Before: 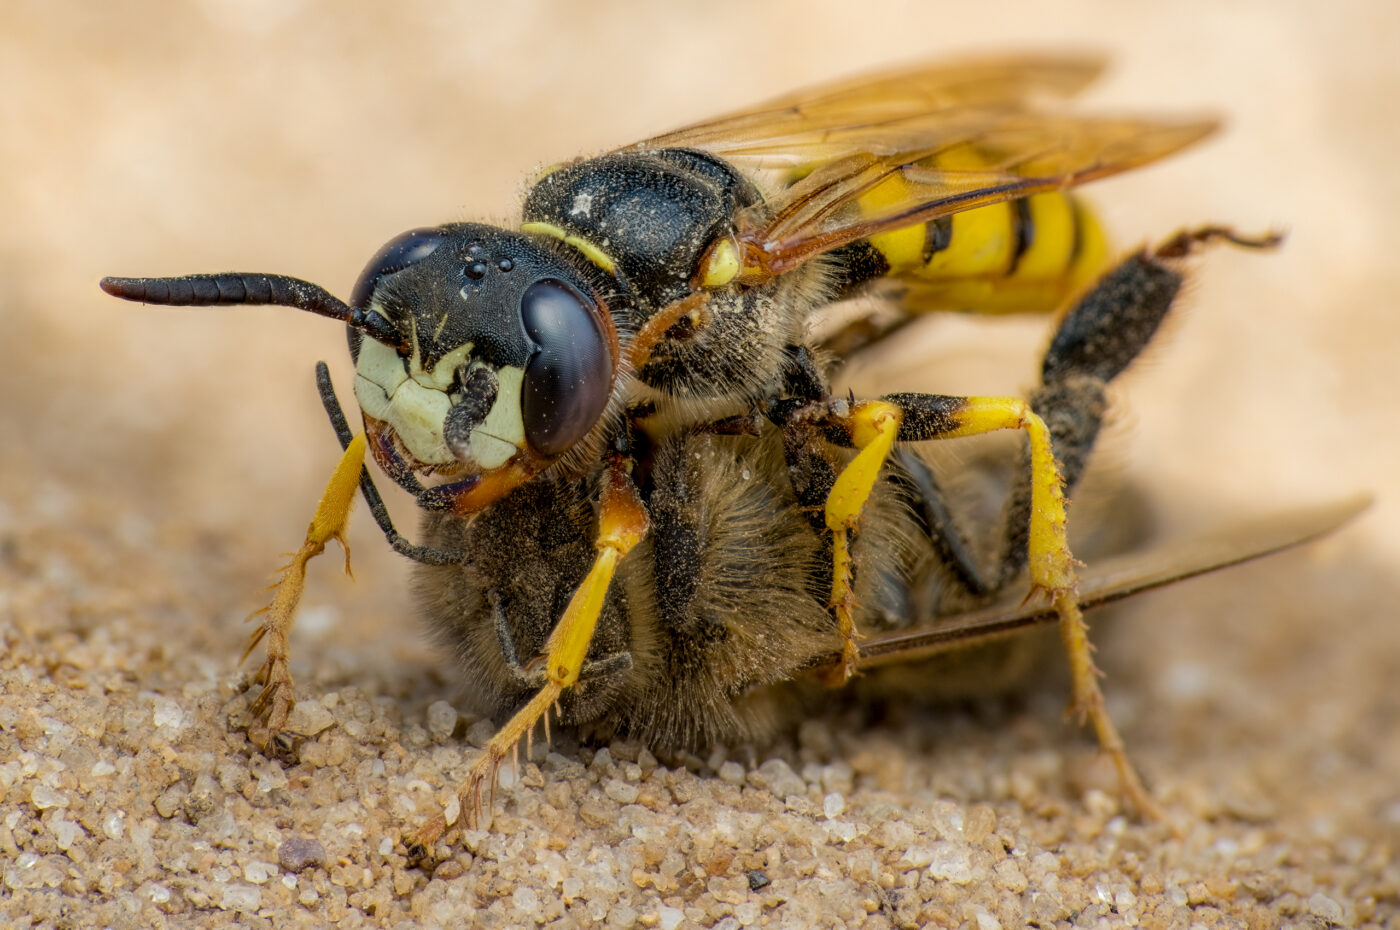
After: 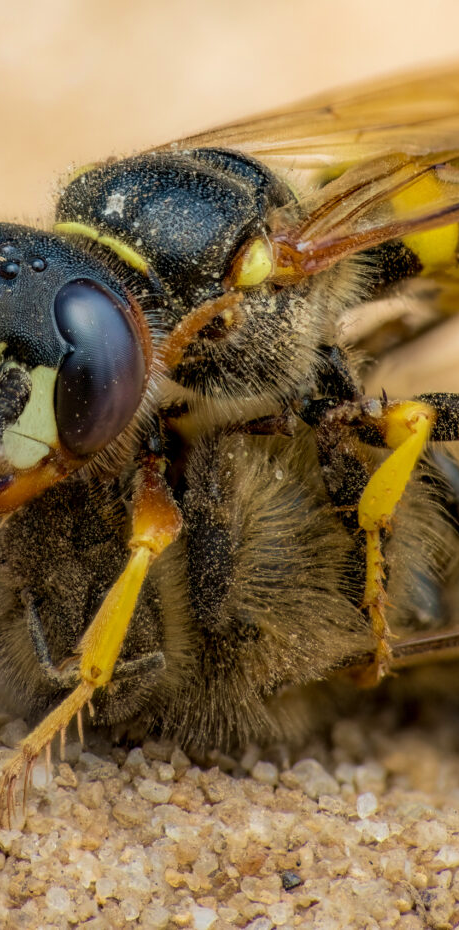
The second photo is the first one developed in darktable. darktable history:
crop: left 33.396%, right 33.775%
velvia: on, module defaults
